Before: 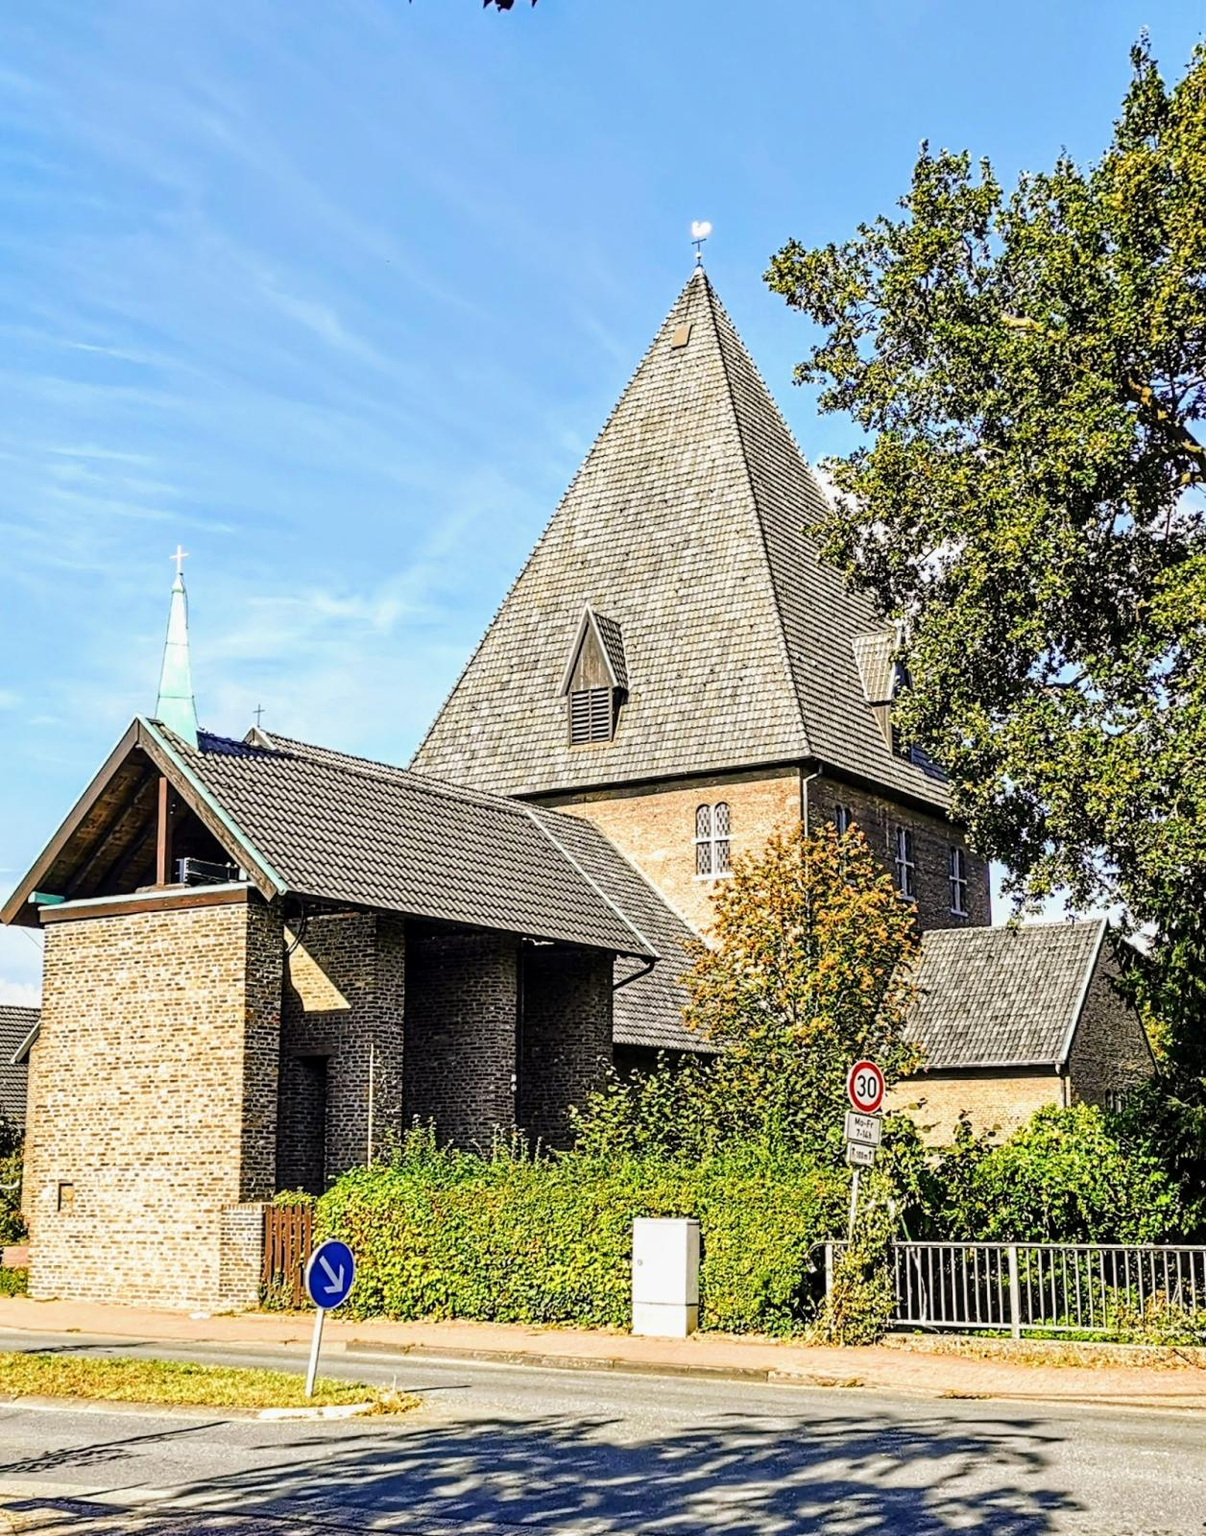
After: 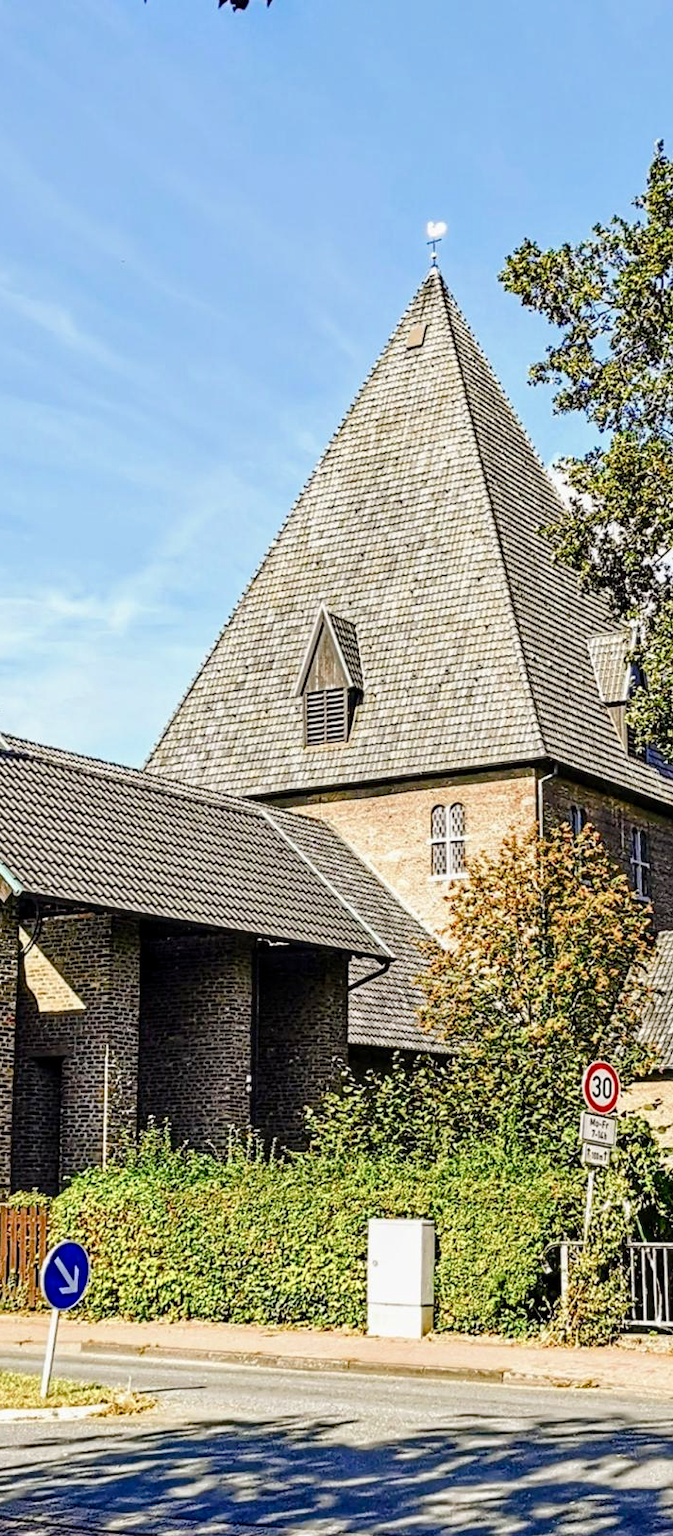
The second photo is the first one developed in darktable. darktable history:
color balance rgb: power › hue 63.05°, perceptual saturation grading › global saturation 20%, perceptual saturation grading › highlights -49.874%, perceptual saturation grading › shadows 24.63%, perceptual brilliance grading › global brilliance 2.974%, perceptual brilliance grading › highlights -2.976%, perceptual brilliance grading › shadows 3.092%, global vibrance 12.276%
crop: left 21.99%, right 22.163%, bottom 0.002%
